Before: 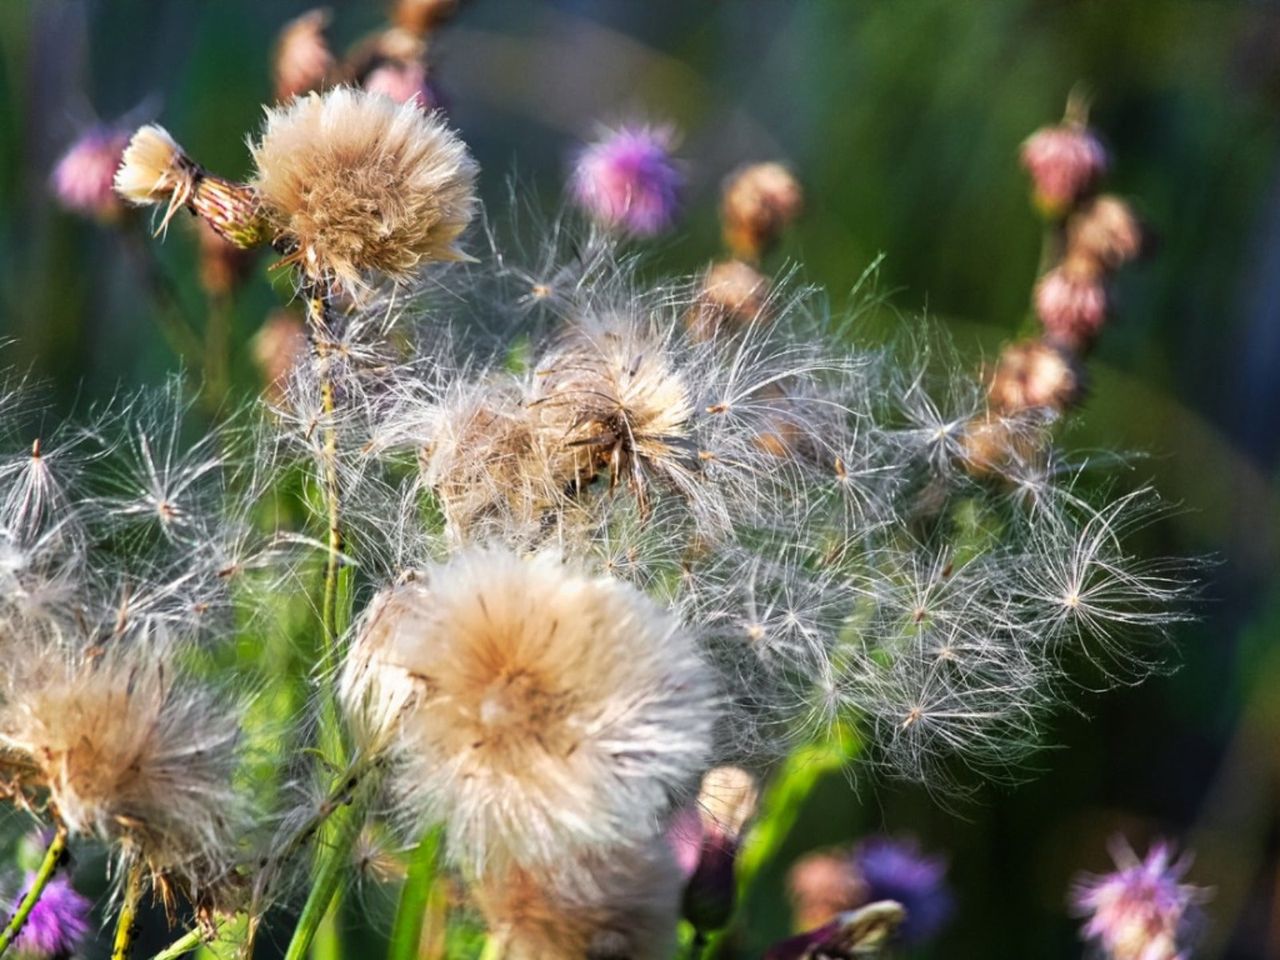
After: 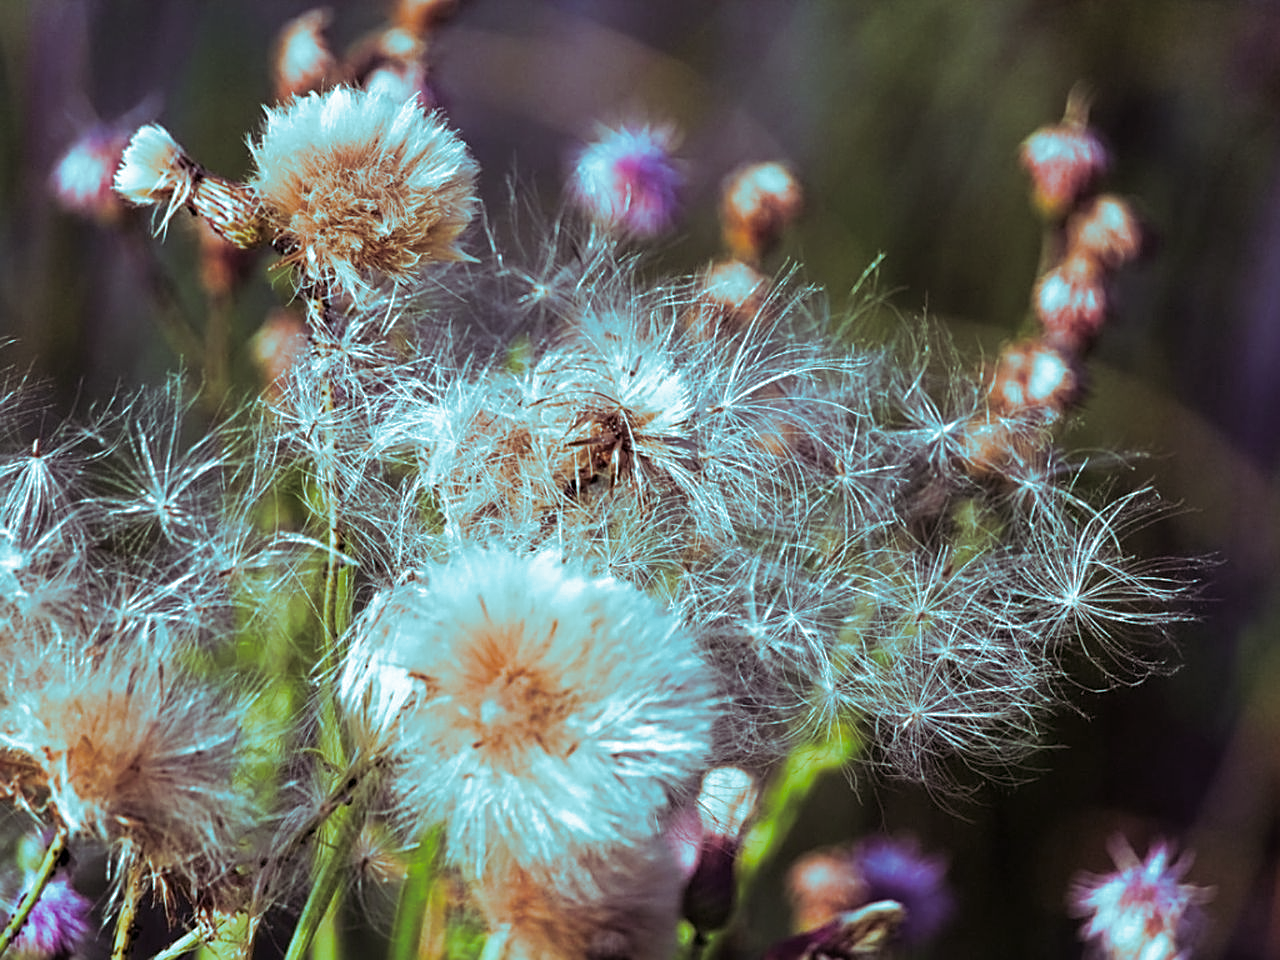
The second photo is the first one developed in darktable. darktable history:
sharpen: on, module defaults
split-toning: shadows › hue 327.6°, highlights › hue 198°, highlights › saturation 0.55, balance -21.25, compress 0%
